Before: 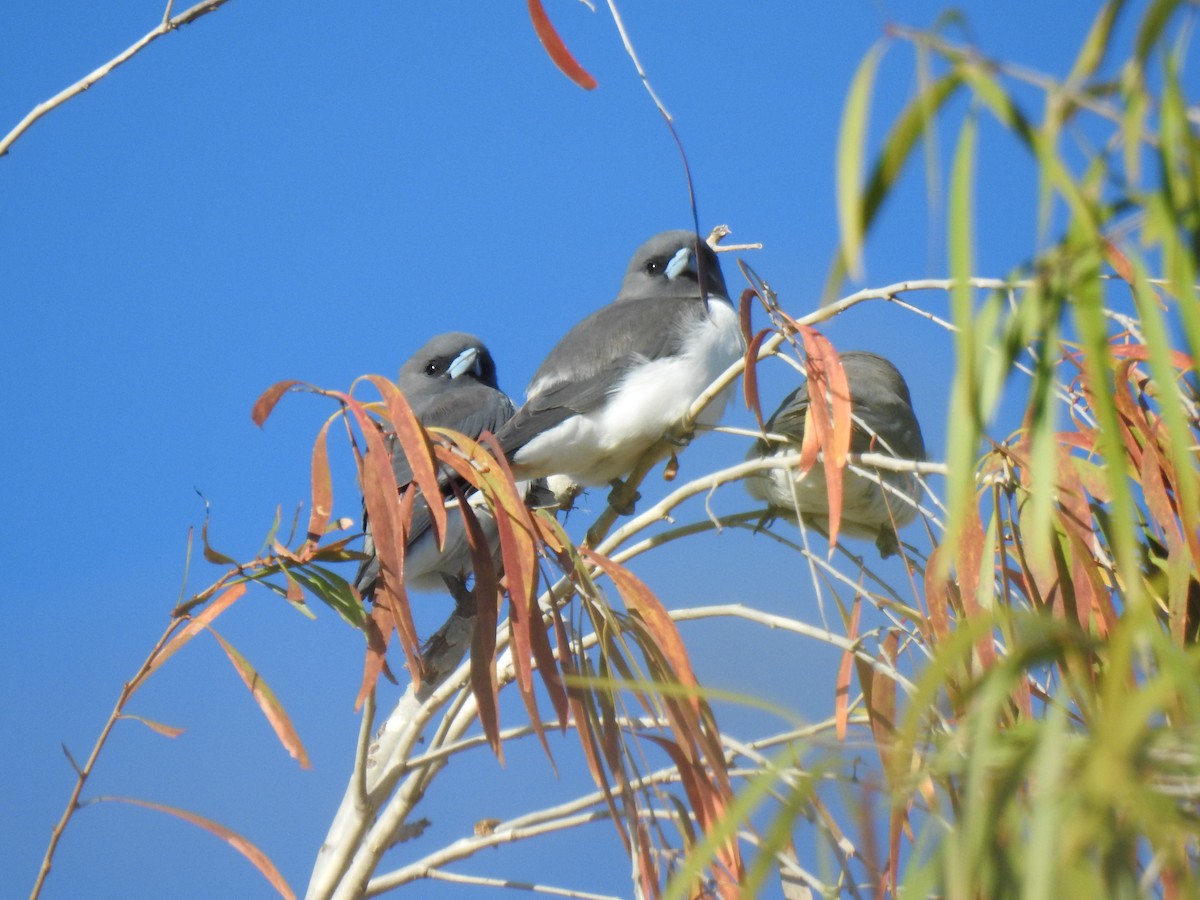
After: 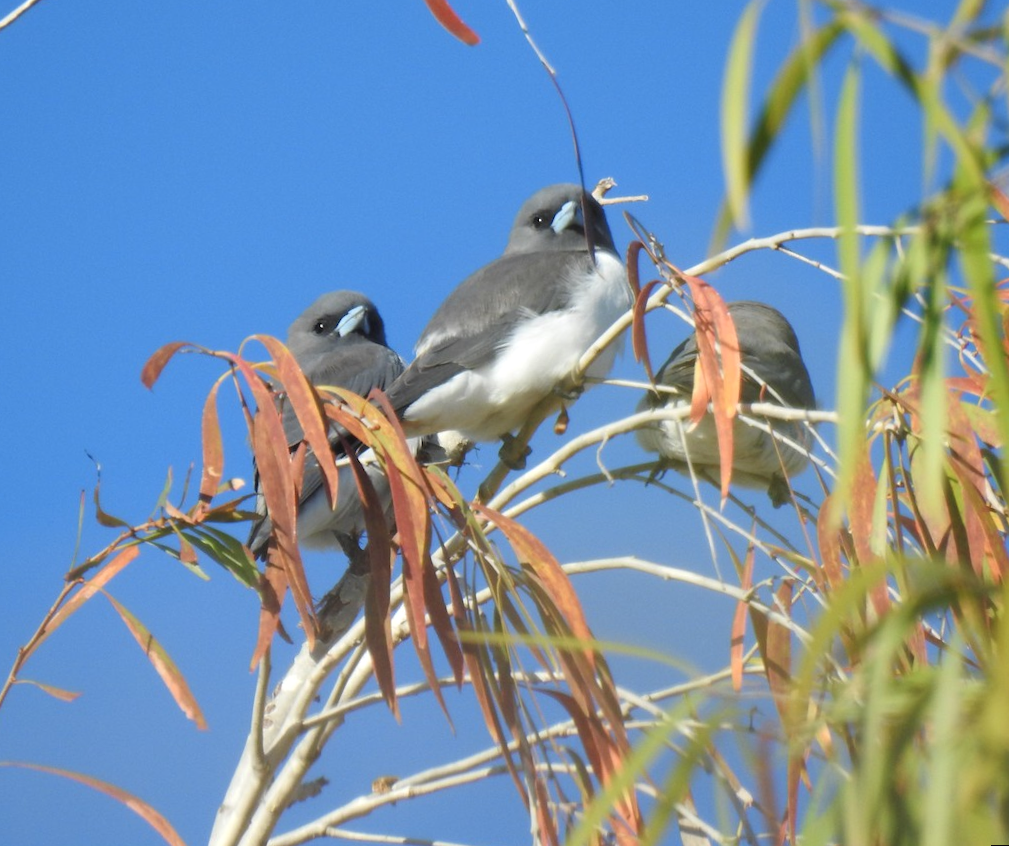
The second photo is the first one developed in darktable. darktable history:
rotate and perspective: rotation -1.17°, automatic cropping off
crop: left 9.807%, top 6.259%, right 7.334%, bottom 2.177%
exposure: black level correction -0.003, exposure 0.04 EV
